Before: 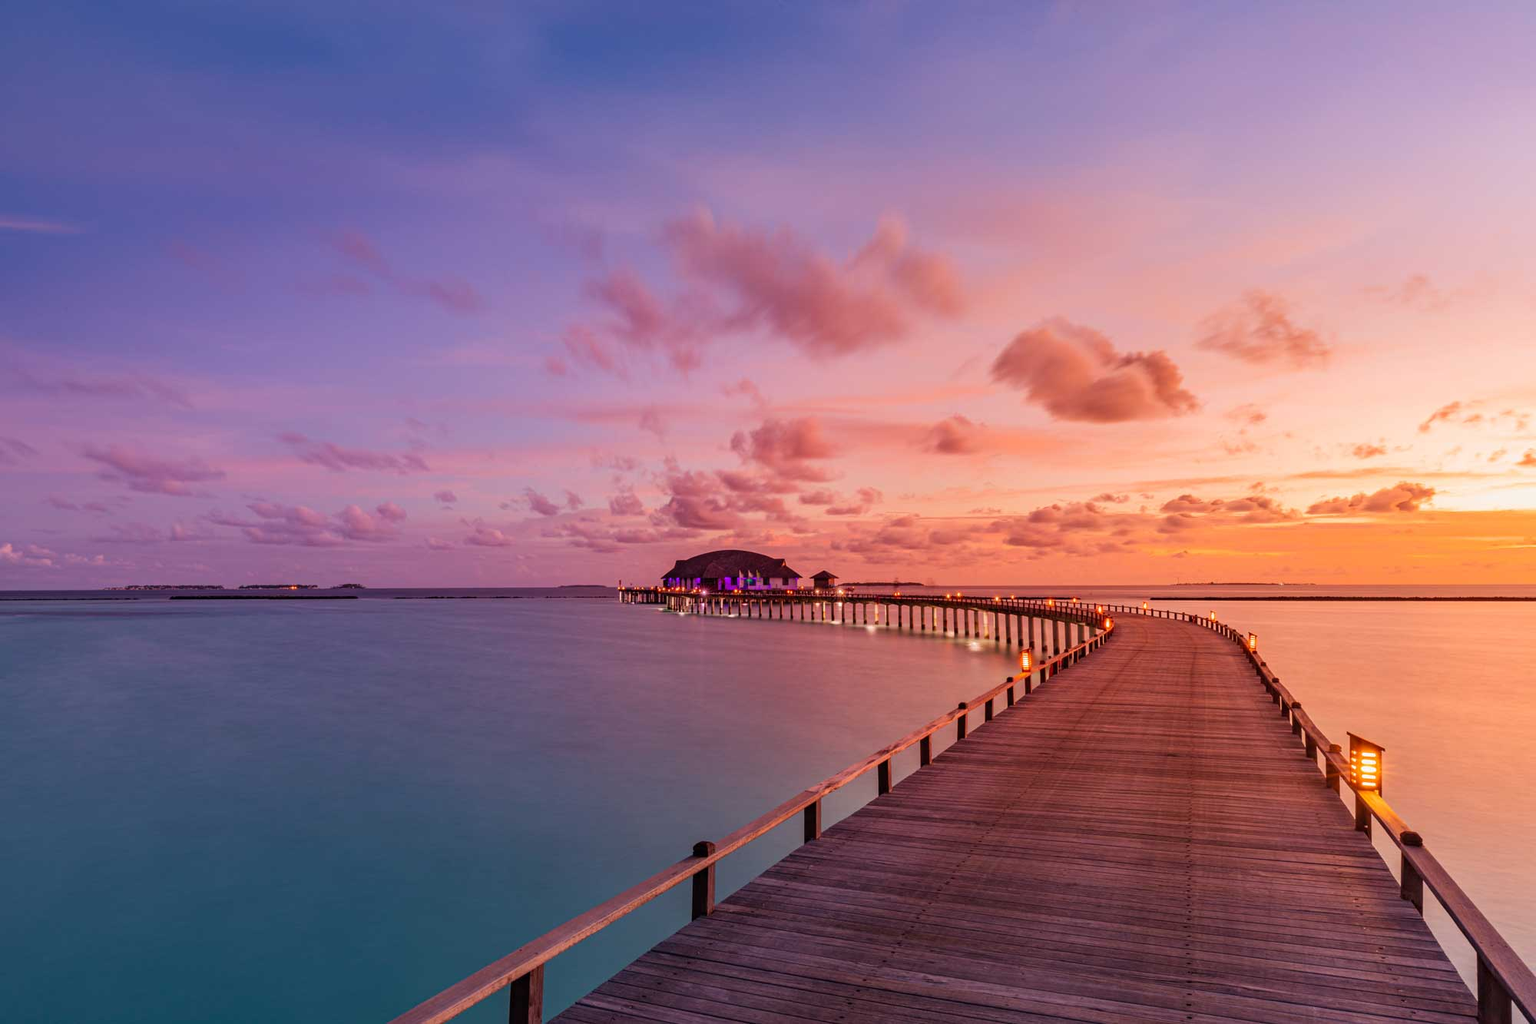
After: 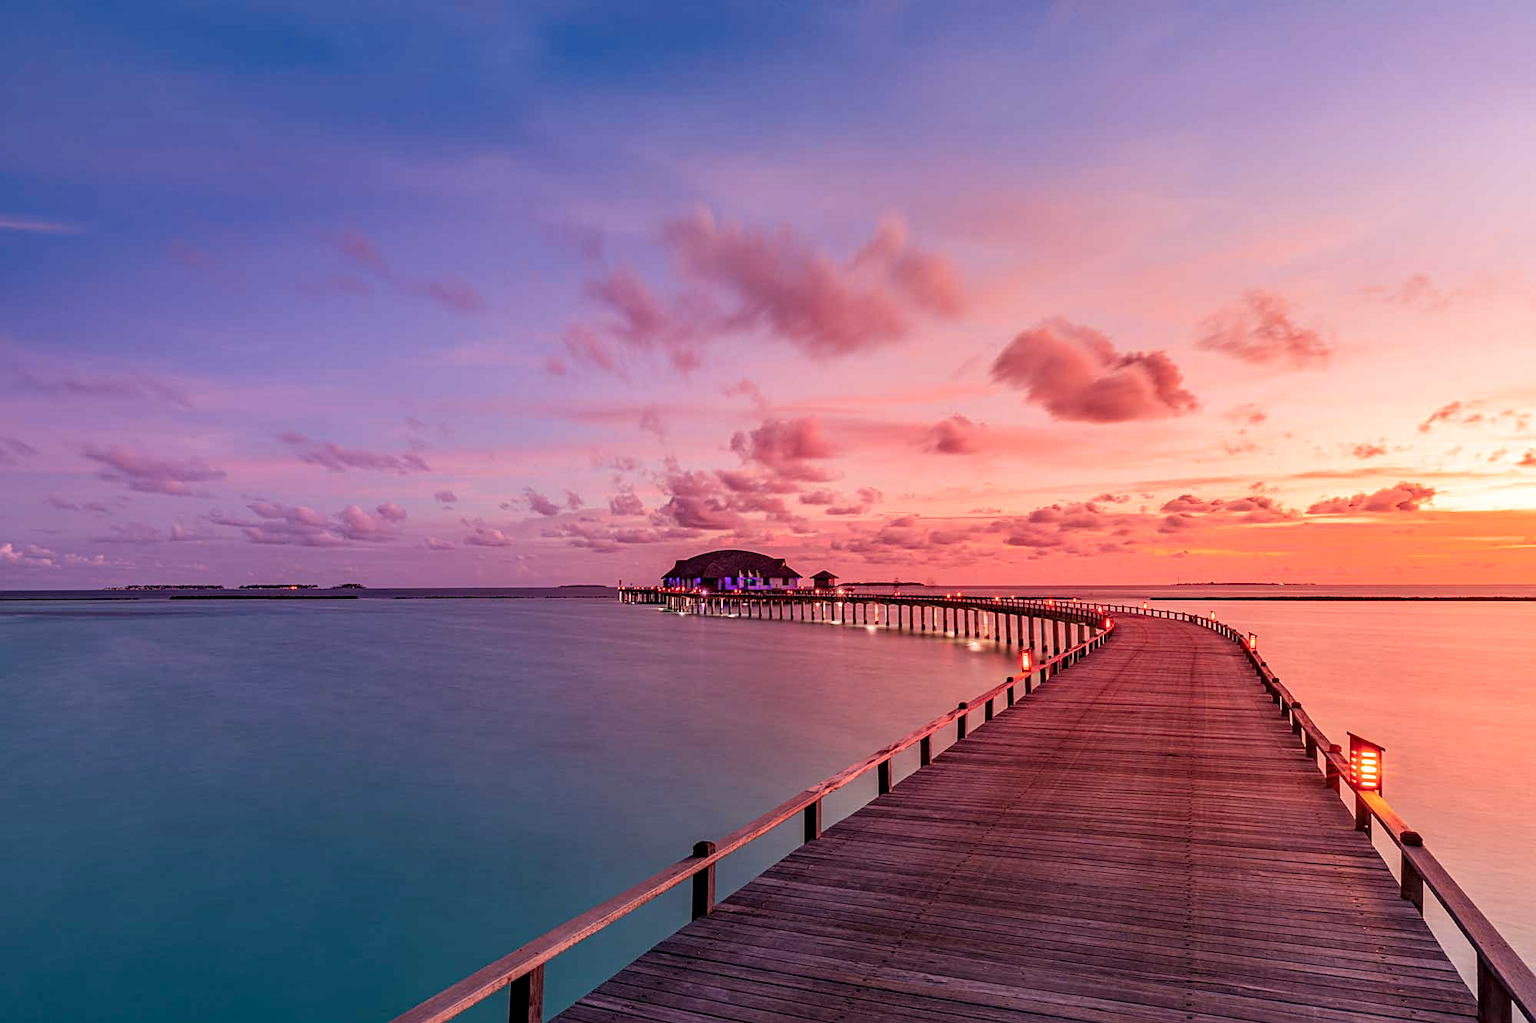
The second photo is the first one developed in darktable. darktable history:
color zones: curves: ch1 [(0.263, 0.53) (0.376, 0.287) (0.487, 0.512) (0.748, 0.547) (1, 0.513)]; ch2 [(0.262, 0.45) (0.751, 0.477)]
local contrast: highlights 84%, shadows 80%
sharpen: on, module defaults
